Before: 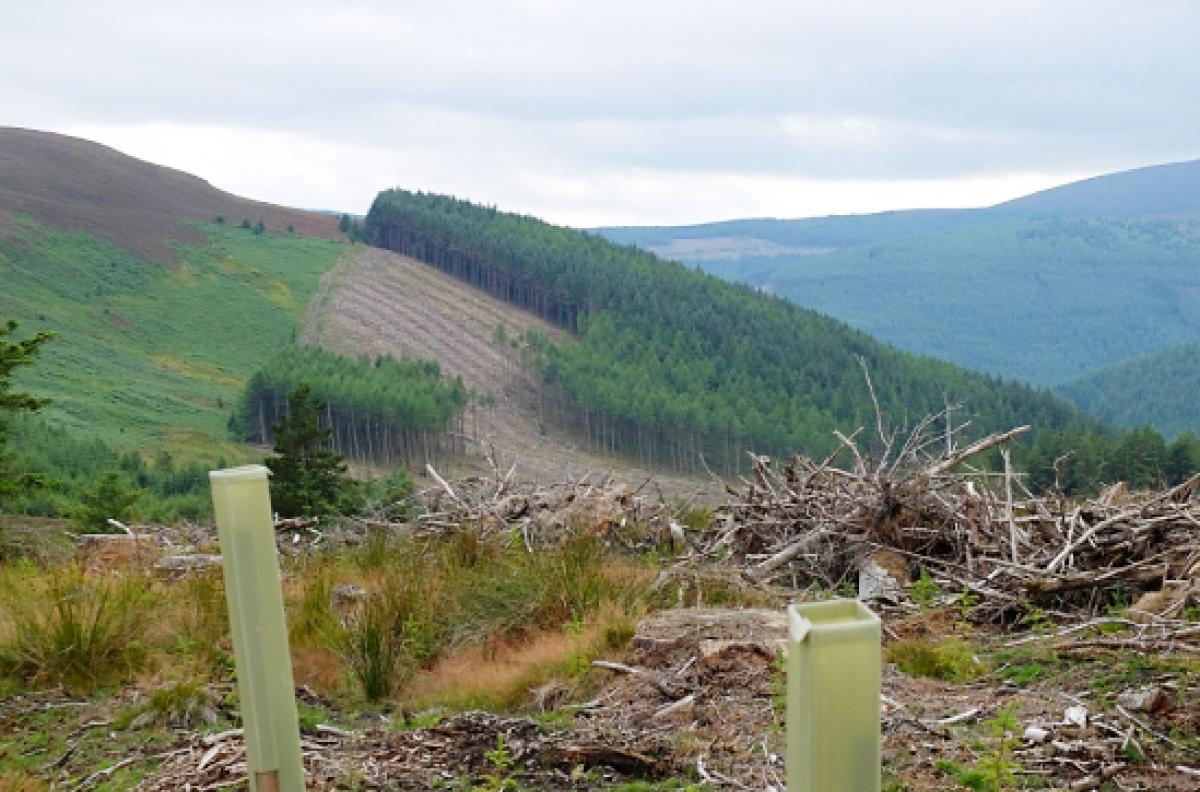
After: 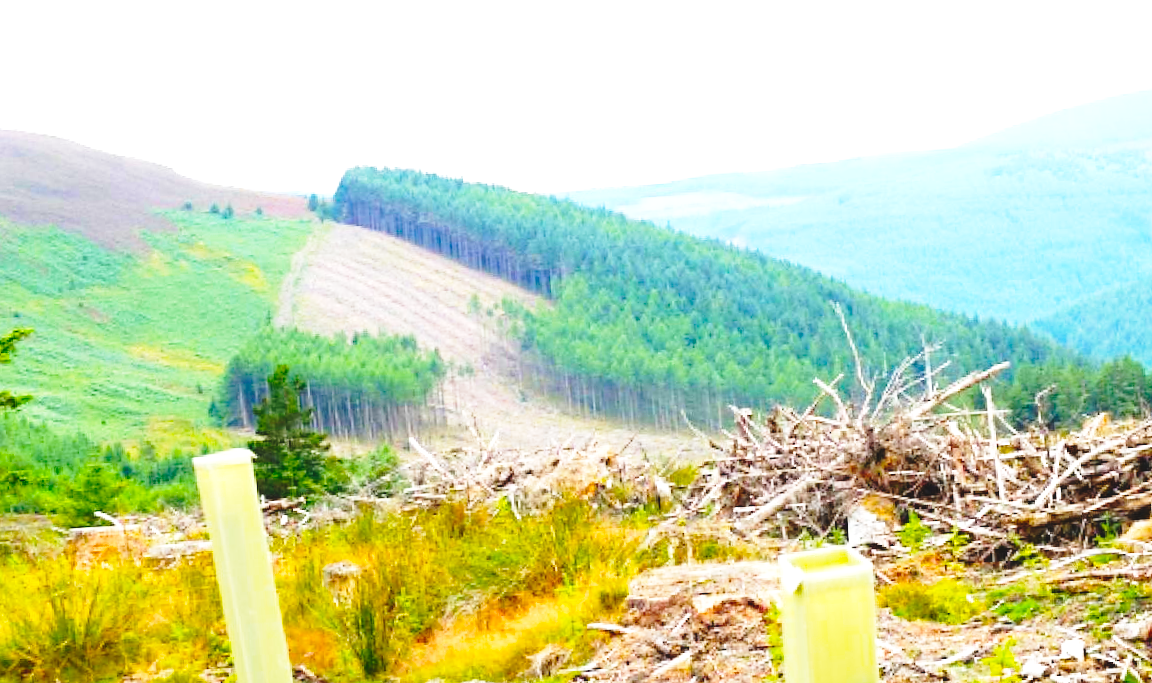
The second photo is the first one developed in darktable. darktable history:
color balance rgb: linear chroma grading › global chroma 10%, perceptual saturation grading › global saturation 40%, perceptual brilliance grading › global brilliance 30%, global vibrance 20%
rotate and perspective: rotation -3.52°, crop left 0.036, crop right 0.964, crop top 0.081, crop bottom 0.919
base curve: curves: ch0 [(0, 0) (0.04, 0.03) (0.133, 0.232) (0.448, 0.748) (0.843, 0.968) (1, 1)], preserve colors none
color balance: lift [1.007, 1, 1, 1], gamma [1.097, 1, 1, 1]
crop: top 0.448%, right 0.264%, bottom 5.045%
